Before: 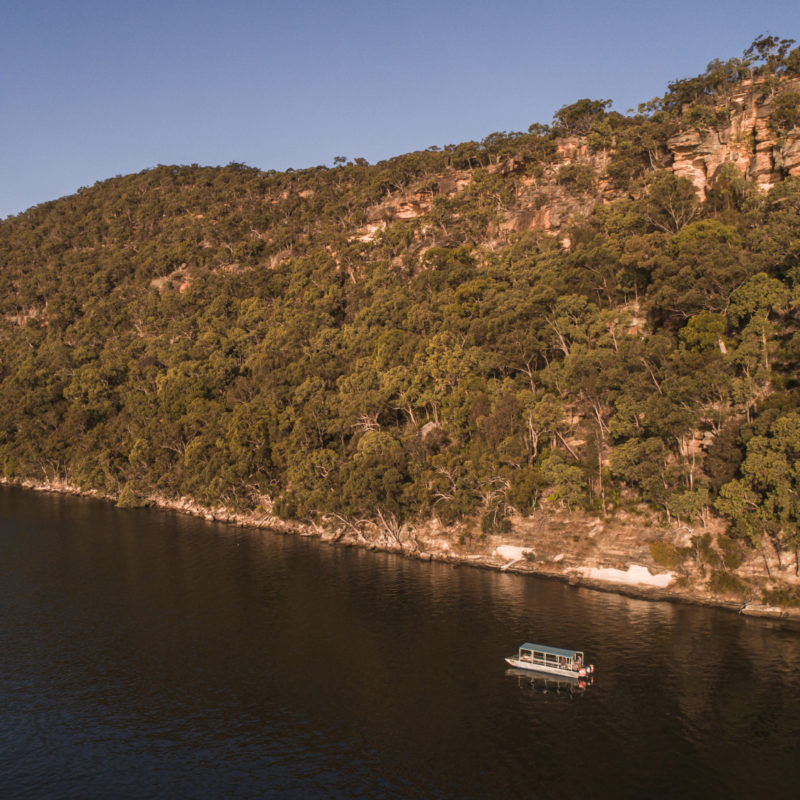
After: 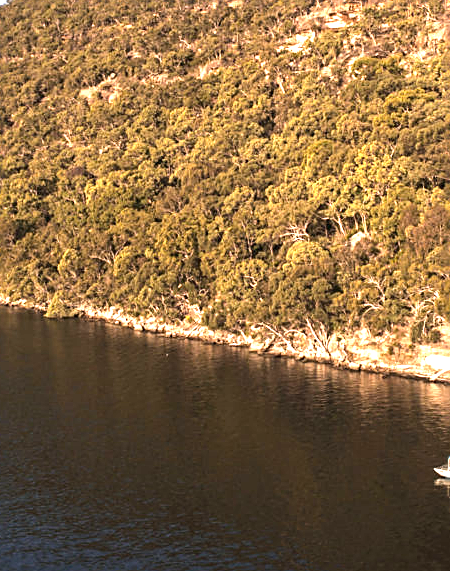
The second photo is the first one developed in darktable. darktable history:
exposure: black level correction 0, exposure 1.45 EV, compensate exposure bias true, compensate highlight preservation false
crop: left 8.966%, top 23.852%, right 34.699%, bottom 4.703%
haze removal: compatibility mode true, adaptive false
sharpen: amount 0.55
tone equalizer: -8 EV -0.417 EV, -7 EV -0.389 EV, -6 EV -0.333 EV, -5 EV -0.222 EV, -3 EV 0.222 EV, -2 EV 0.333 EV, -1 EV 0.389 EV, +0 EV 0.417 EV, edges refinement/feathering 500, mask exposure compensation -1.57 EV, preserve details no
